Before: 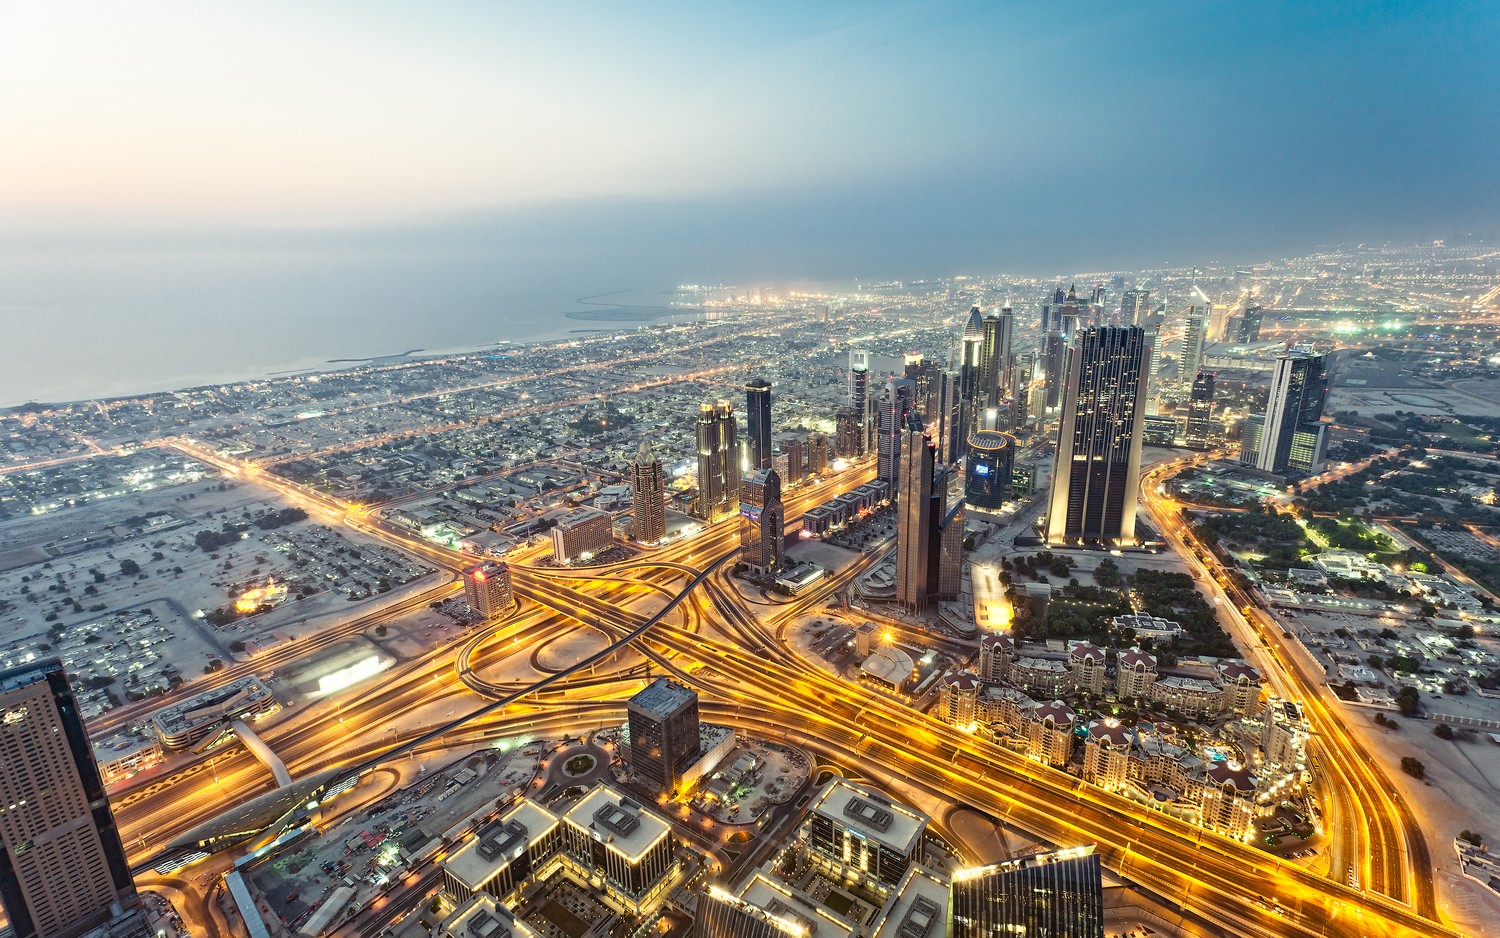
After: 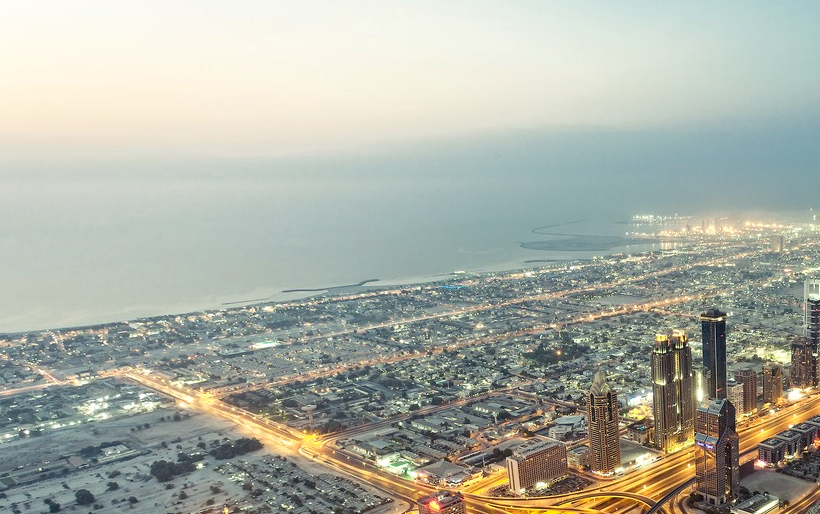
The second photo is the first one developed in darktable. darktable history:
local contrast: highlights 100%, shadows 100%, detail 120%, midtone range 0.2
rgb curve: curves: ch2 [(0, 0) (0.567, 0.512) (1, 1)], mode RGB, independent channels
crop and rotate: left 3.047%, top 7.509%, right 42.236%, bottom 37.598%
